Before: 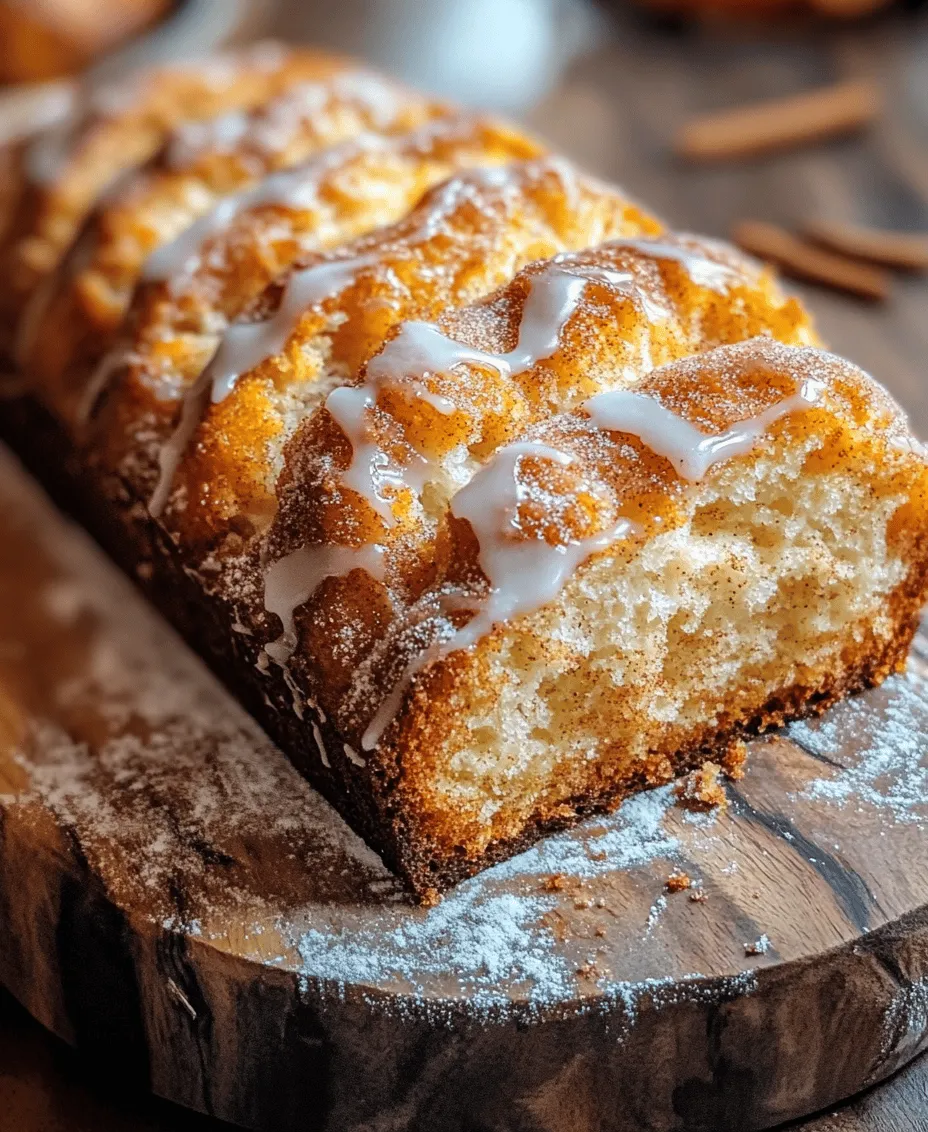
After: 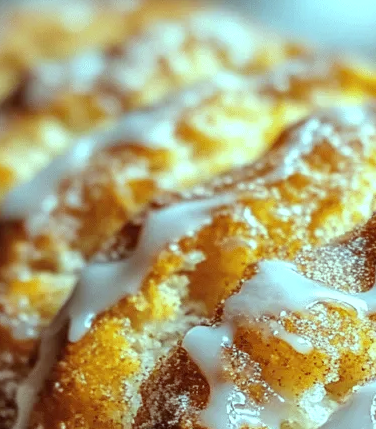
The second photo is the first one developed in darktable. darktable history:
crop: left 15.452%, top 5.459%, right 43.956%, bottom 56.62%
color balance: mode lift, gamma, gain (sRGB), lift [0.997, 0.979, 1.021, 1.011], gamma [1, 1.084, 0.916, 0.998], gain [1, 0.87, 1.13, 1.101], contrast 4.55%, contrast fulcrum 38.24%, output saturation 104.09%
